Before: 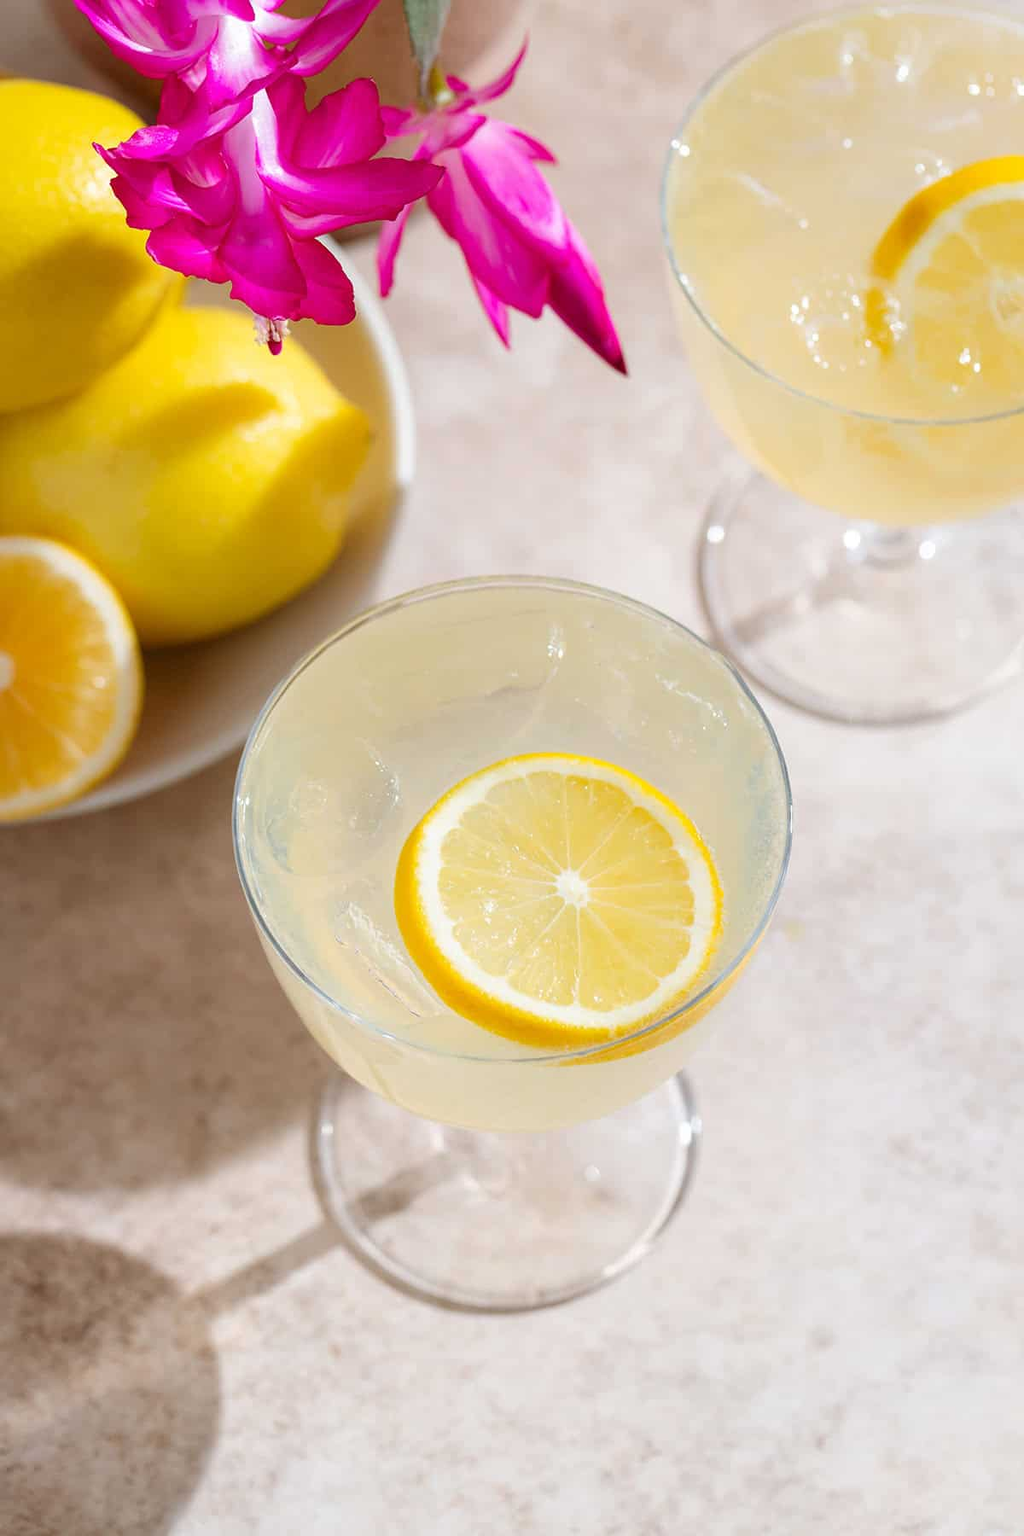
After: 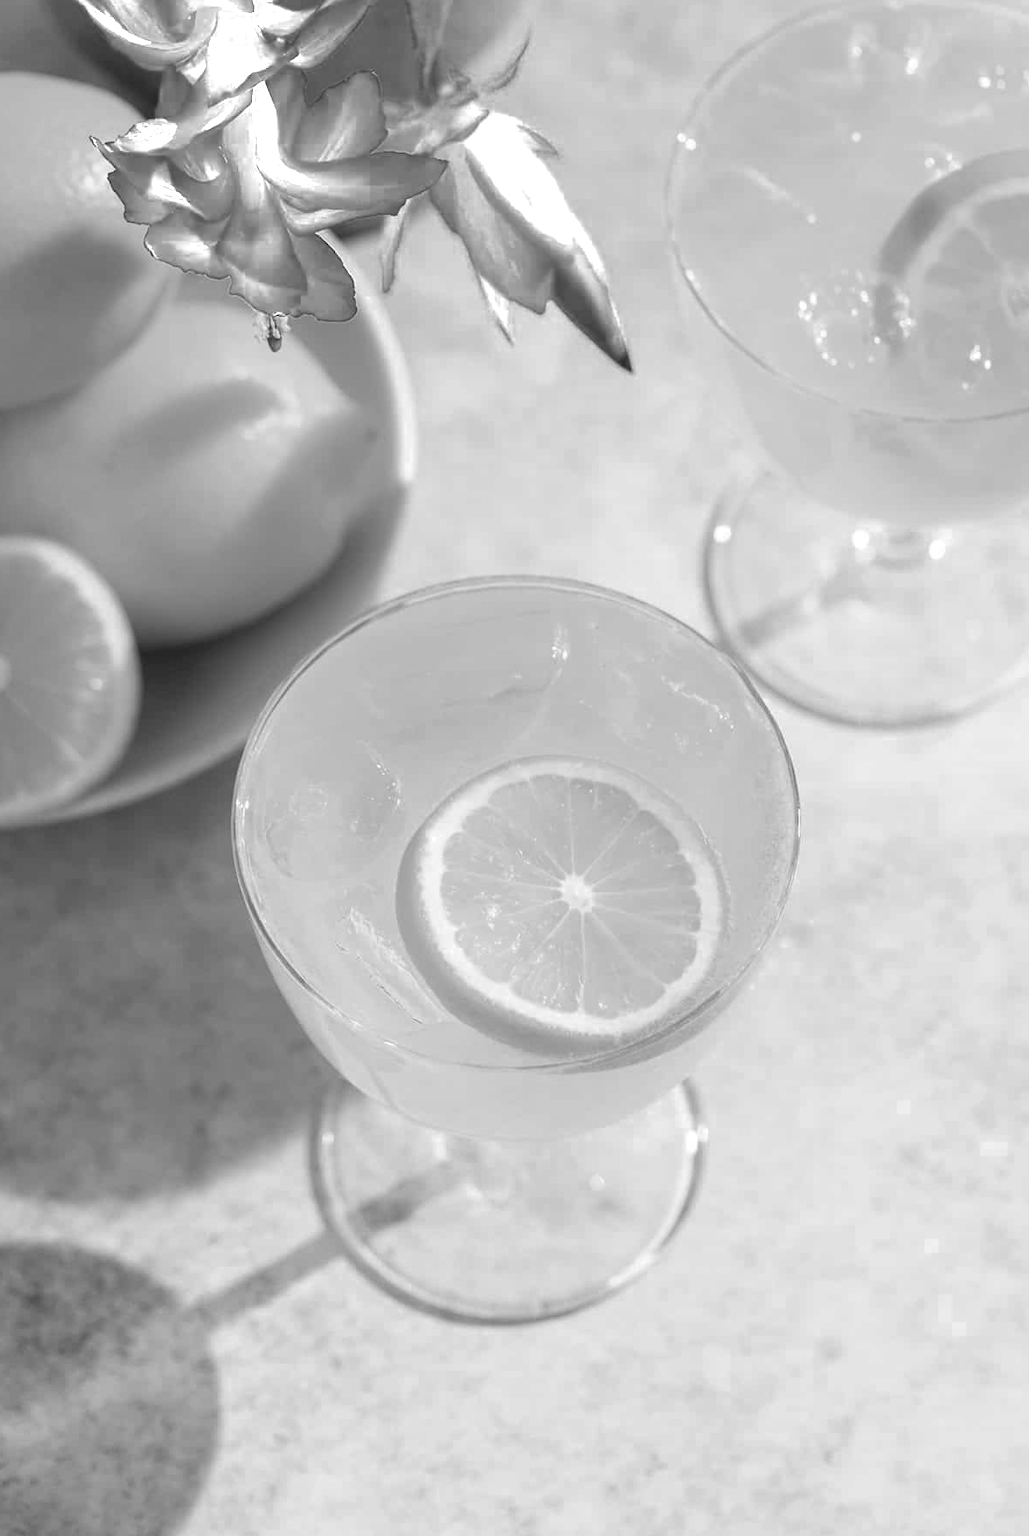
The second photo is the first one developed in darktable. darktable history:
crop: left 0.485%, top 0.56%, right 0.225%, bottom 0.93%
color zones: curves: ch0 [(0, 0.613) (0.01, 0.613) (0.245, 0.448) (0.498, 0.529) (0.642, 0.665) (0.879, 0.777) (0.99, 0.613)]; ch1 [(0, 0) (0.143, 0) (0.286, 0) (0.429, 0) (0.571, 0) (0.714, 0) (0.857, 0)]
exposure: compensate highlight preservation false
